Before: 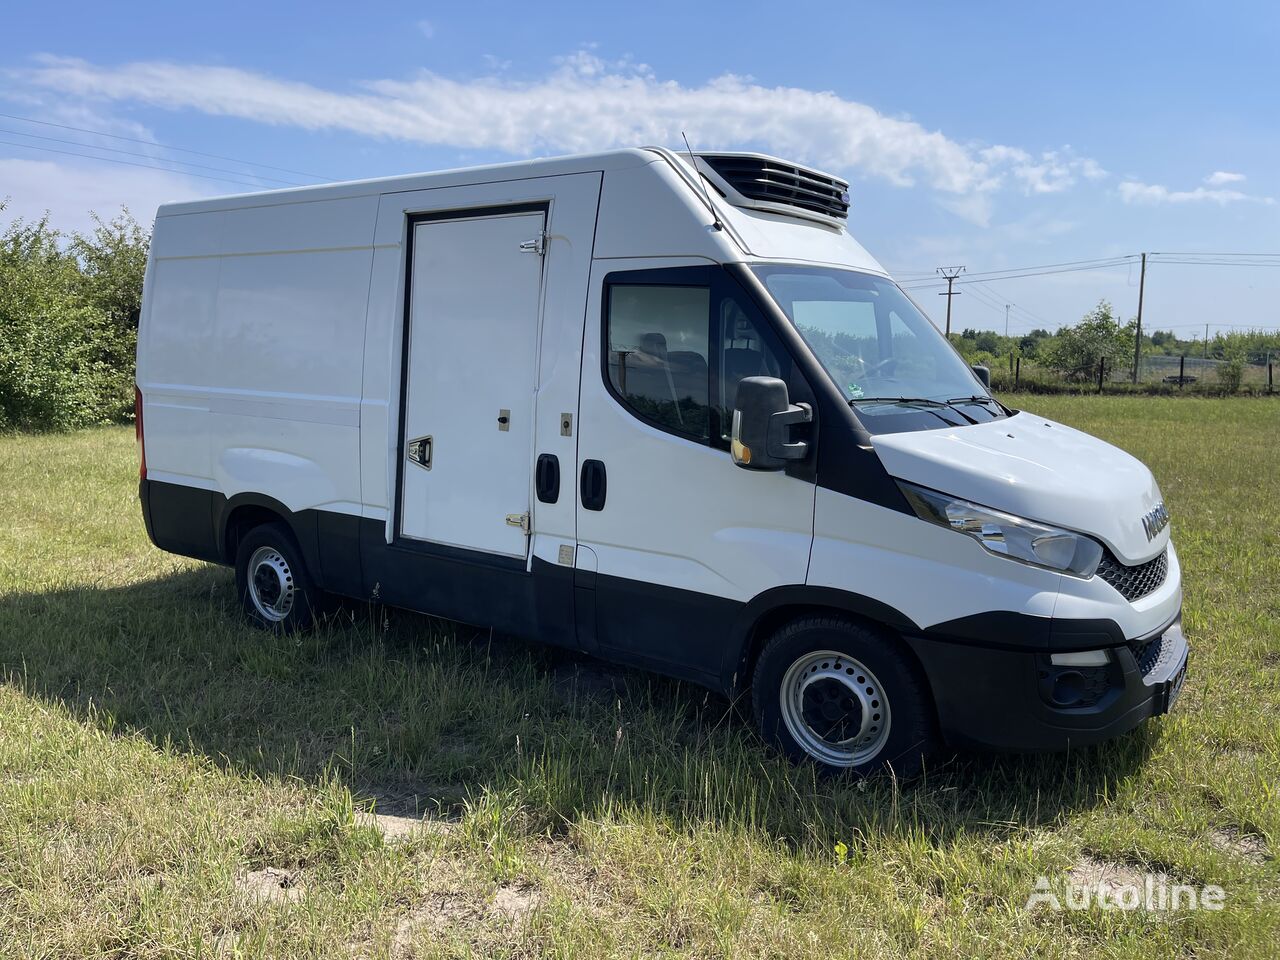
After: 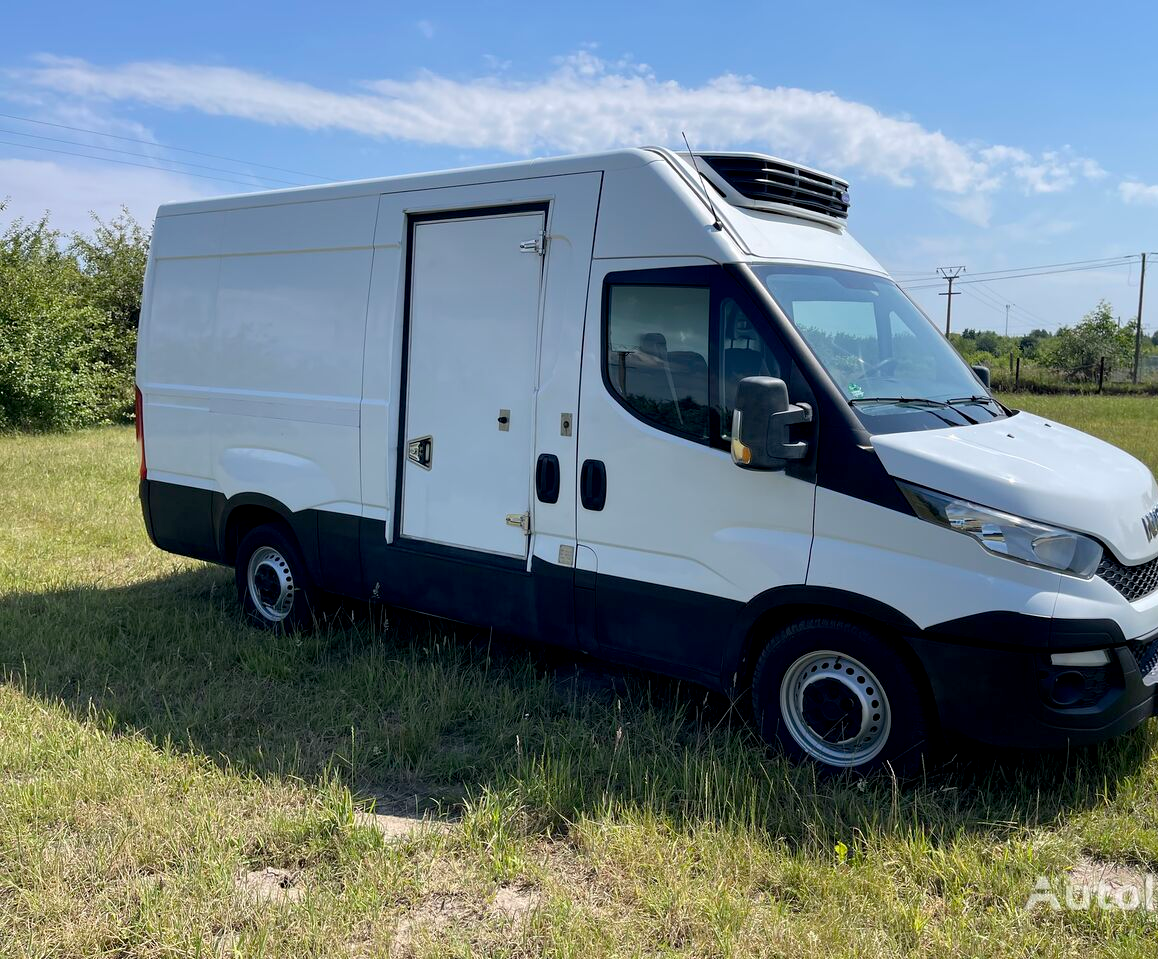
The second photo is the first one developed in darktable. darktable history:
crop: right 9.475%, bottom 0.033%
exposure: black level correction 0.005, exposure 0.015 EV, compensate highlight preservation false
